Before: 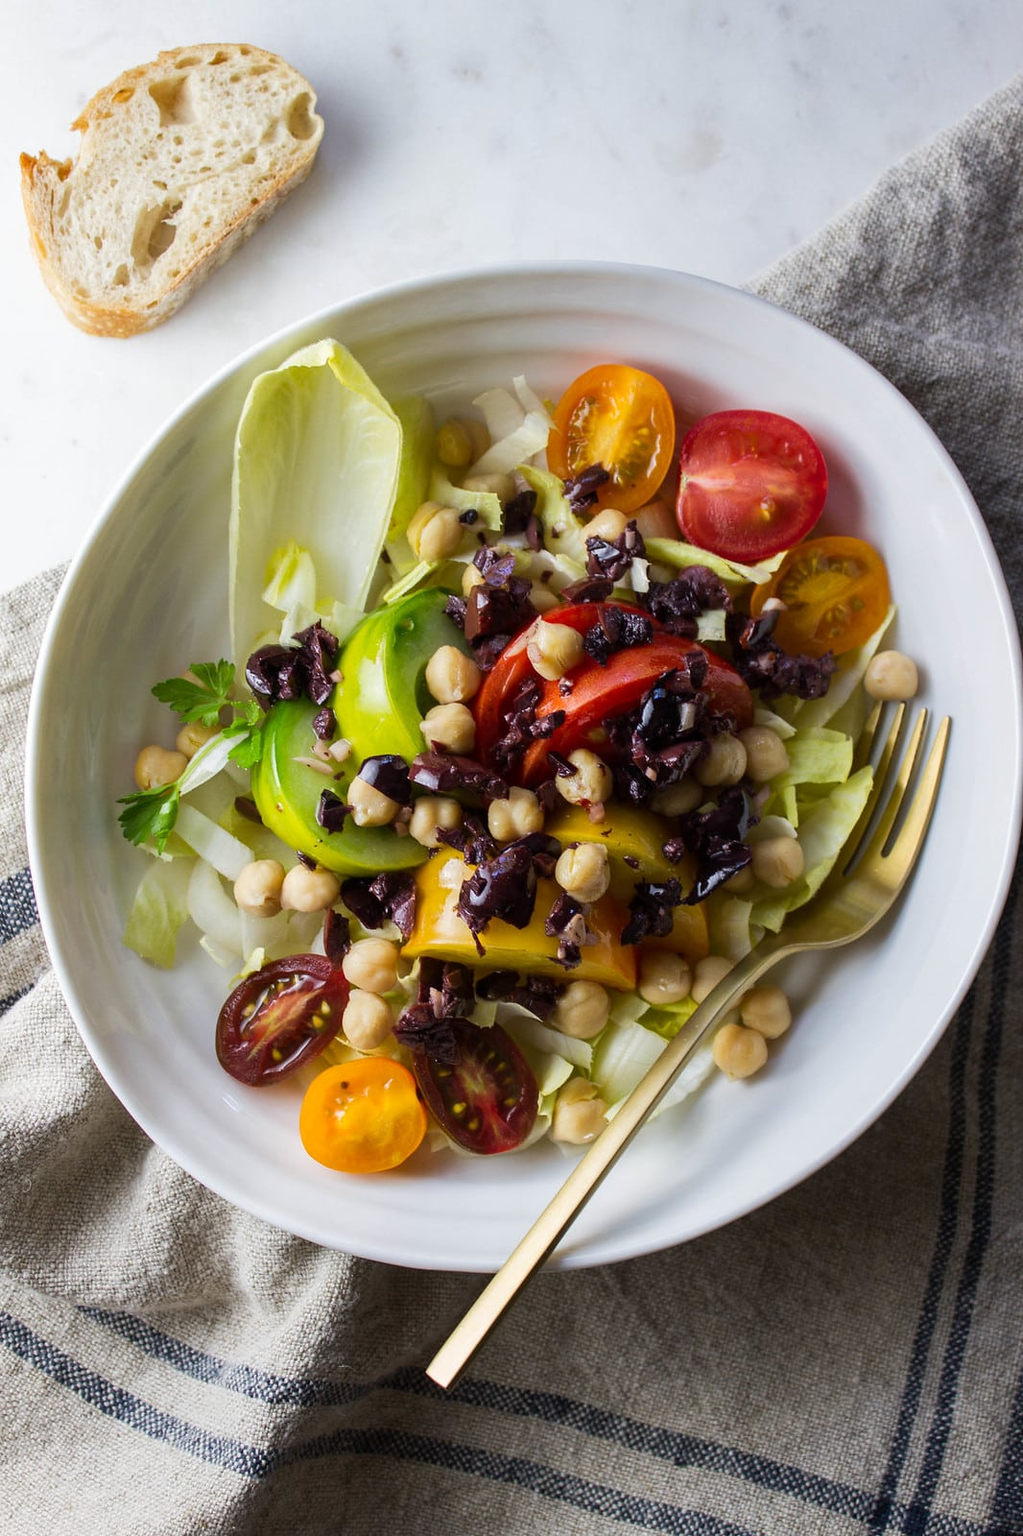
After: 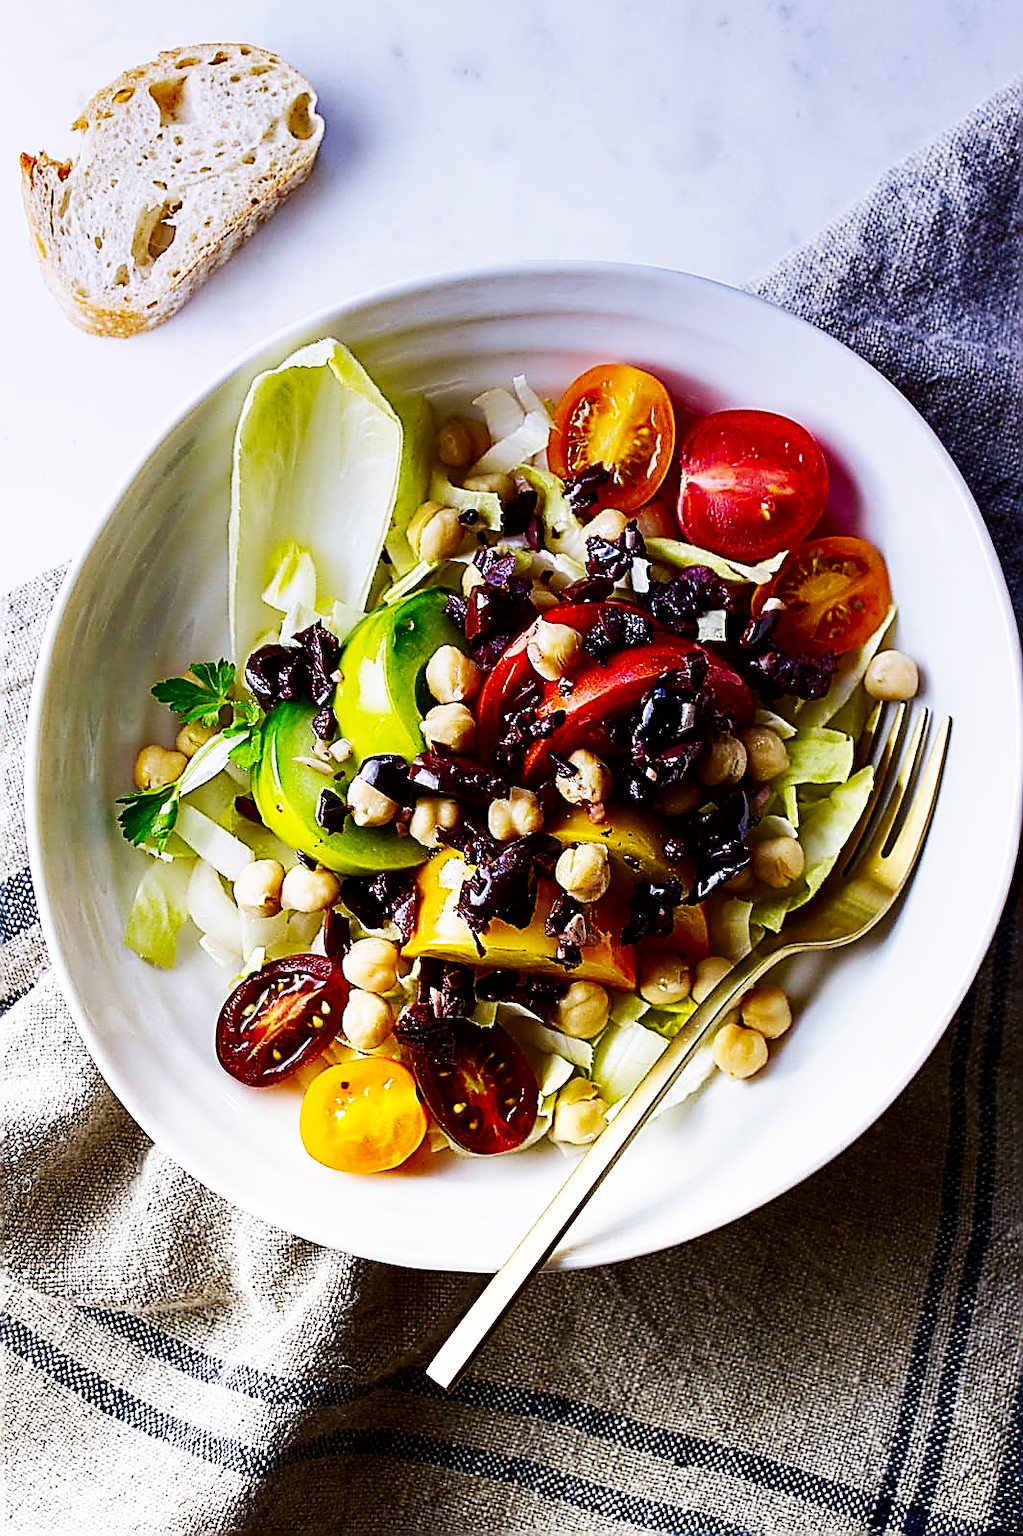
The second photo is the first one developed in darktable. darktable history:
base curve: curves: ch0 [(0, 0) (0.007, 0.004) (0.027, 0.03) (0.046, 0.07) (0.207, 0.54) (0.442, 0.872) (0.673, 0.972) (1, 1)], preserve colors none
sharpen: amount 2
contrast brightness saturation: brightness -0.25, saturation 0.2
graduated density: hue 238.83°, saturation 50%
